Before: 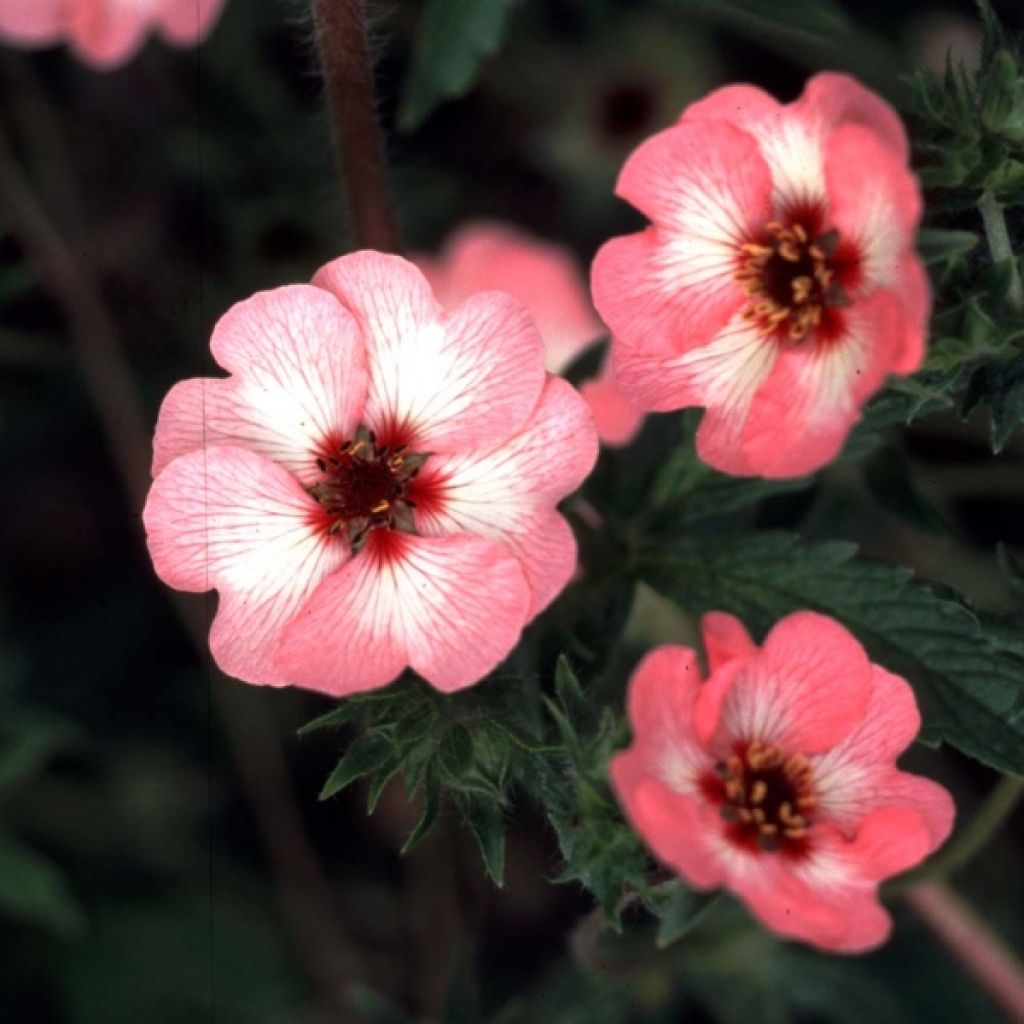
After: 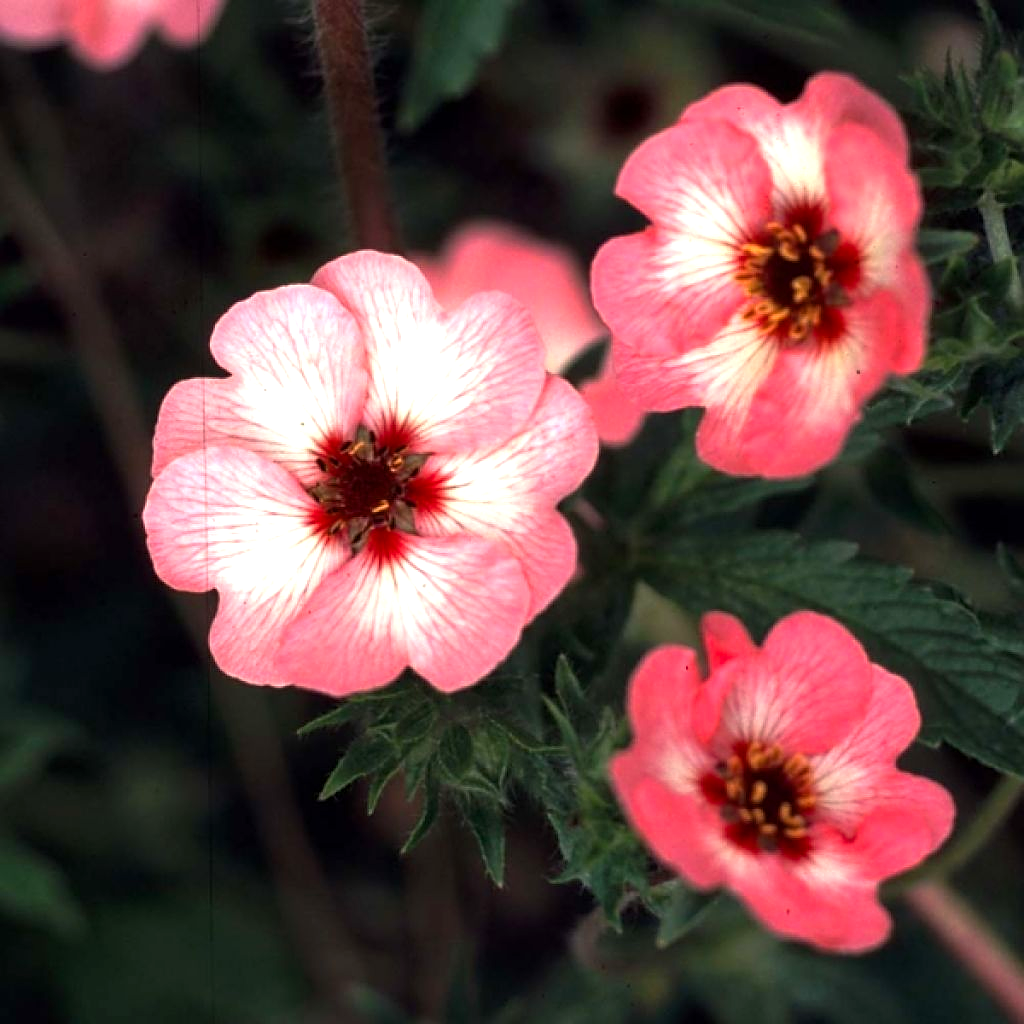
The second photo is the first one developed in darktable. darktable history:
sharpen: on, module defaults
color balance rgb: highlights gain › chroma 2.021%, highlights gain › hue 66.61°, linear chroma grading › shadows -8.539%, linear chroma grading › global chroma 9.889%, perceptual saturation grading › global saturation 11.452%, perceptual brilliance grading › global brilliance 11.016%
